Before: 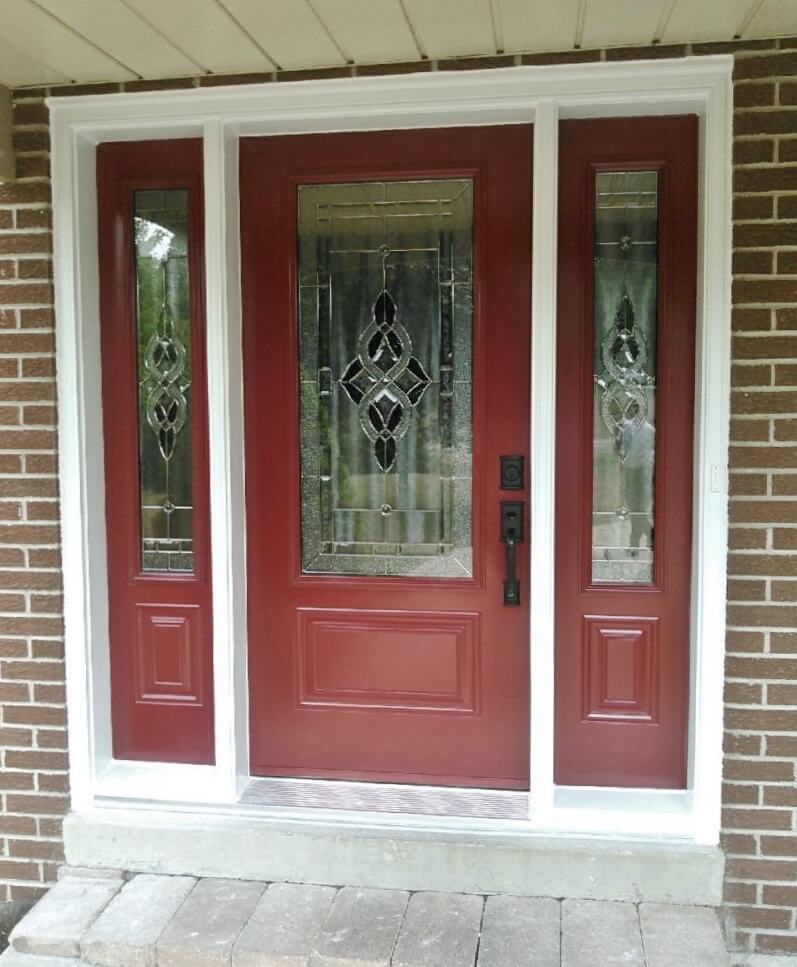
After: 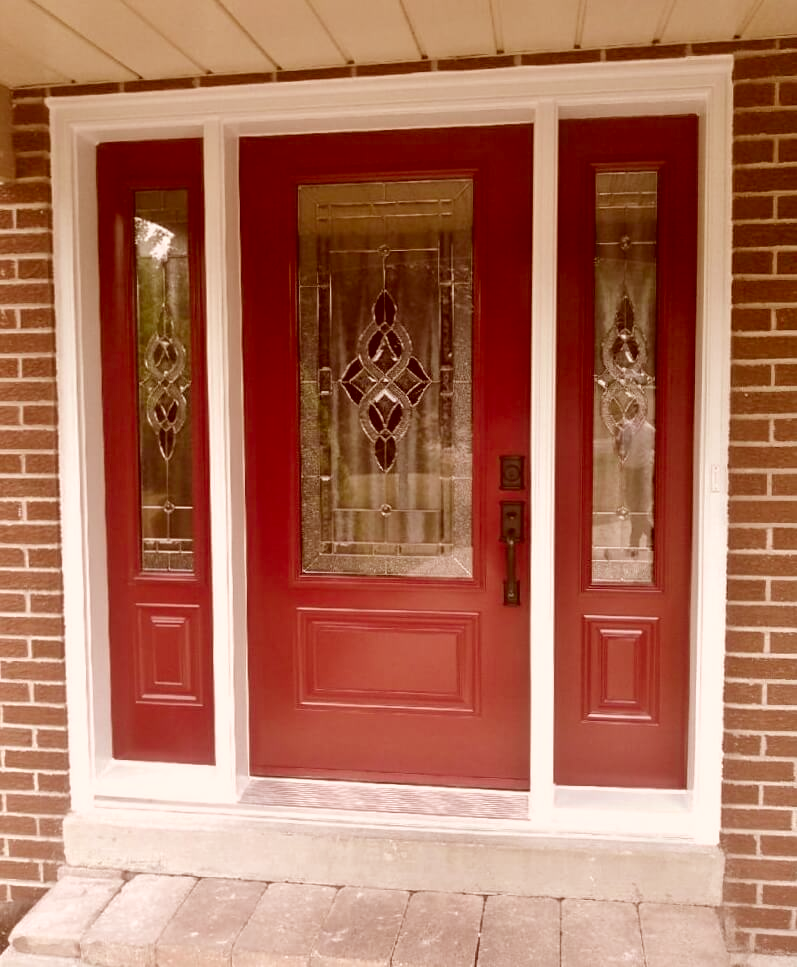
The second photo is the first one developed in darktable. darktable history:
contrast brightness saturation: contrast -0.02, brightness -0.01, saturation 0.03
color correction: highlights a* 9.03, highlights b* 8.71, shadows a* 40, shadows b* 40, saturation 0.8
